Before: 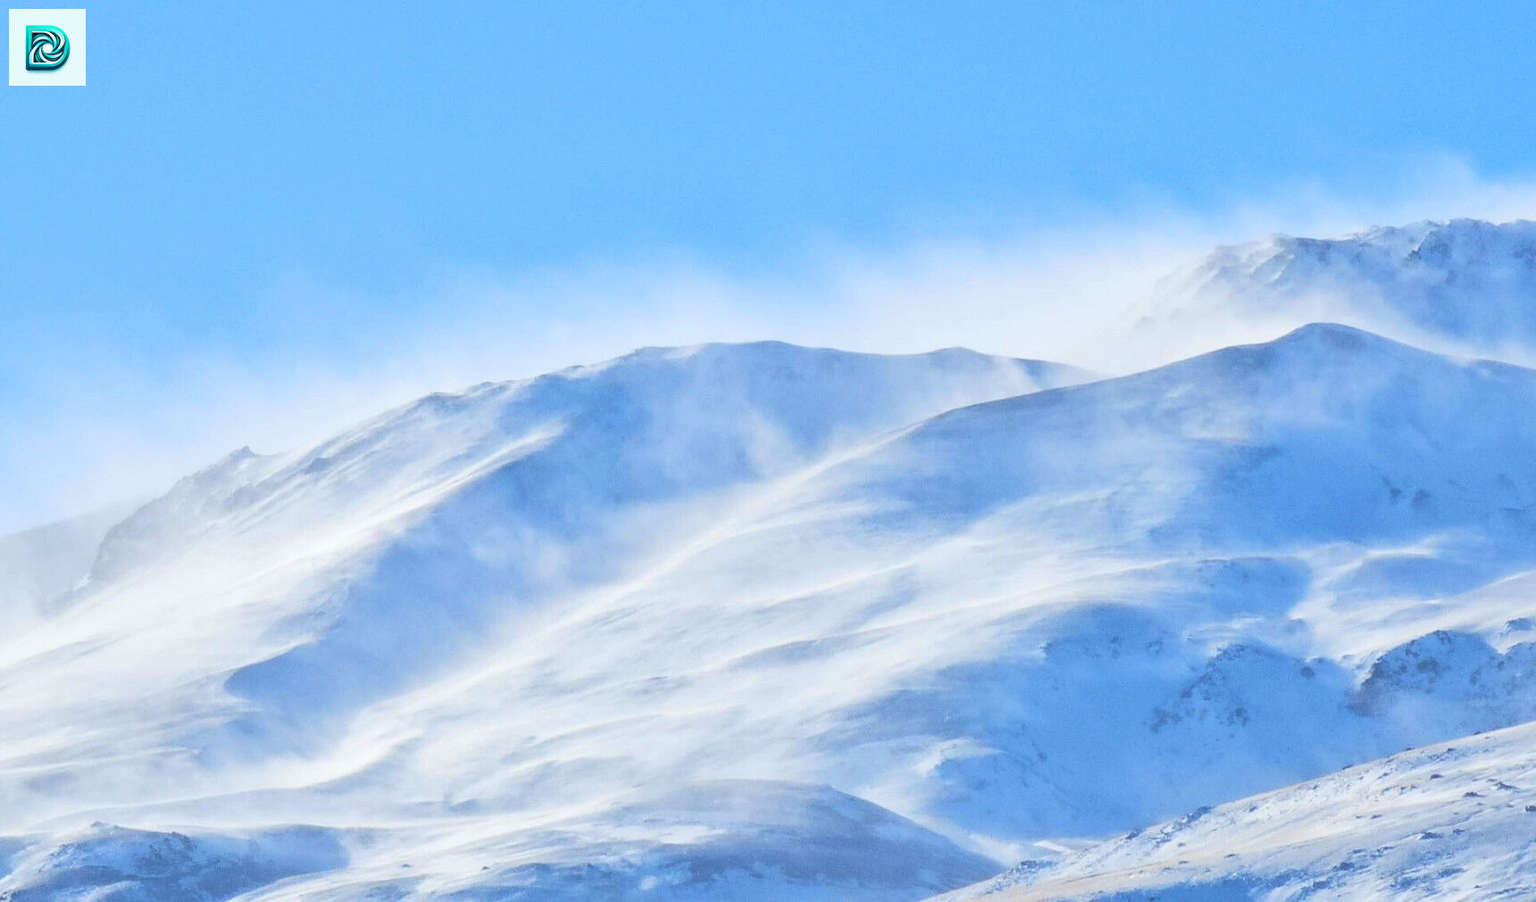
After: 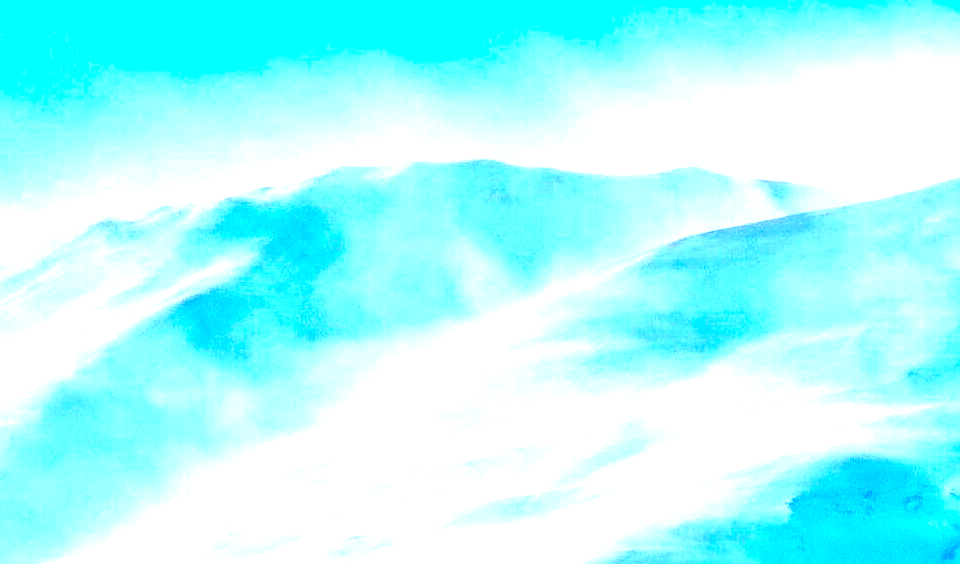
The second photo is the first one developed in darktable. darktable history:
white balance: emerald 1
exposure: black level correction 0, exposure 1.2 EV, compensate exposure bias true, compensate highlight preservation false
sharpen: on, module defaults
color correction: highlights a* -7.33, highlights b* 1.26, shadows a* -3.55, saturation 1.4
tone equalizer: on, module defaults
crop and rotate: left 22.13%, top 22.054%, right 22.026%, bottom 22.102%
local contrast: highlights 100%, shadows 100%, detail 120%, midtone range 0.2
